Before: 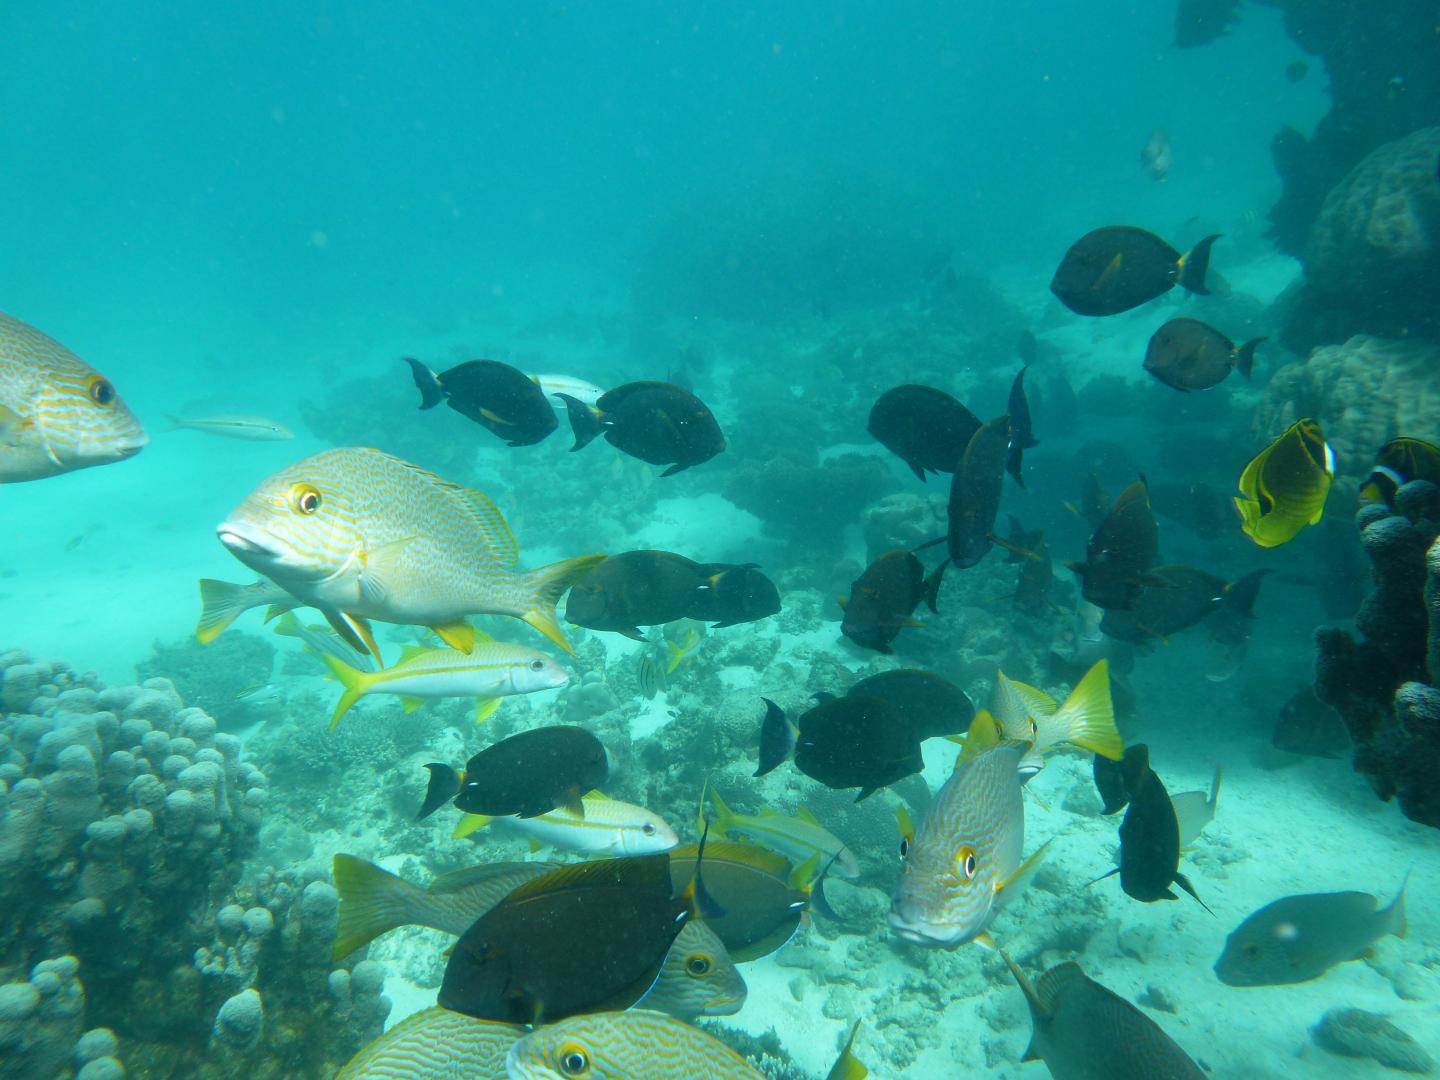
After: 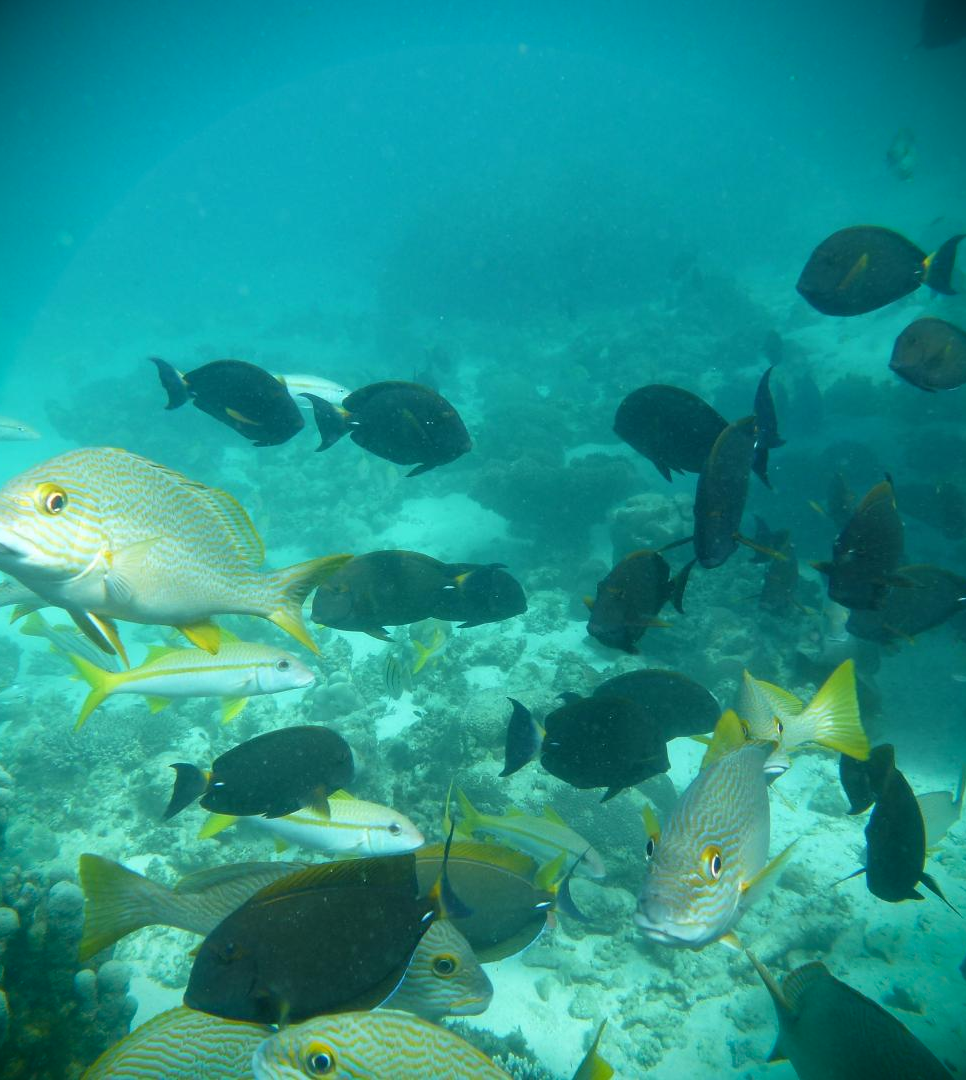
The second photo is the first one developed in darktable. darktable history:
crop and rotate: left 17.686%, right 15.175%
vignetting: fall-off start 91.7%, brightness -0.991, saturation 0.493
